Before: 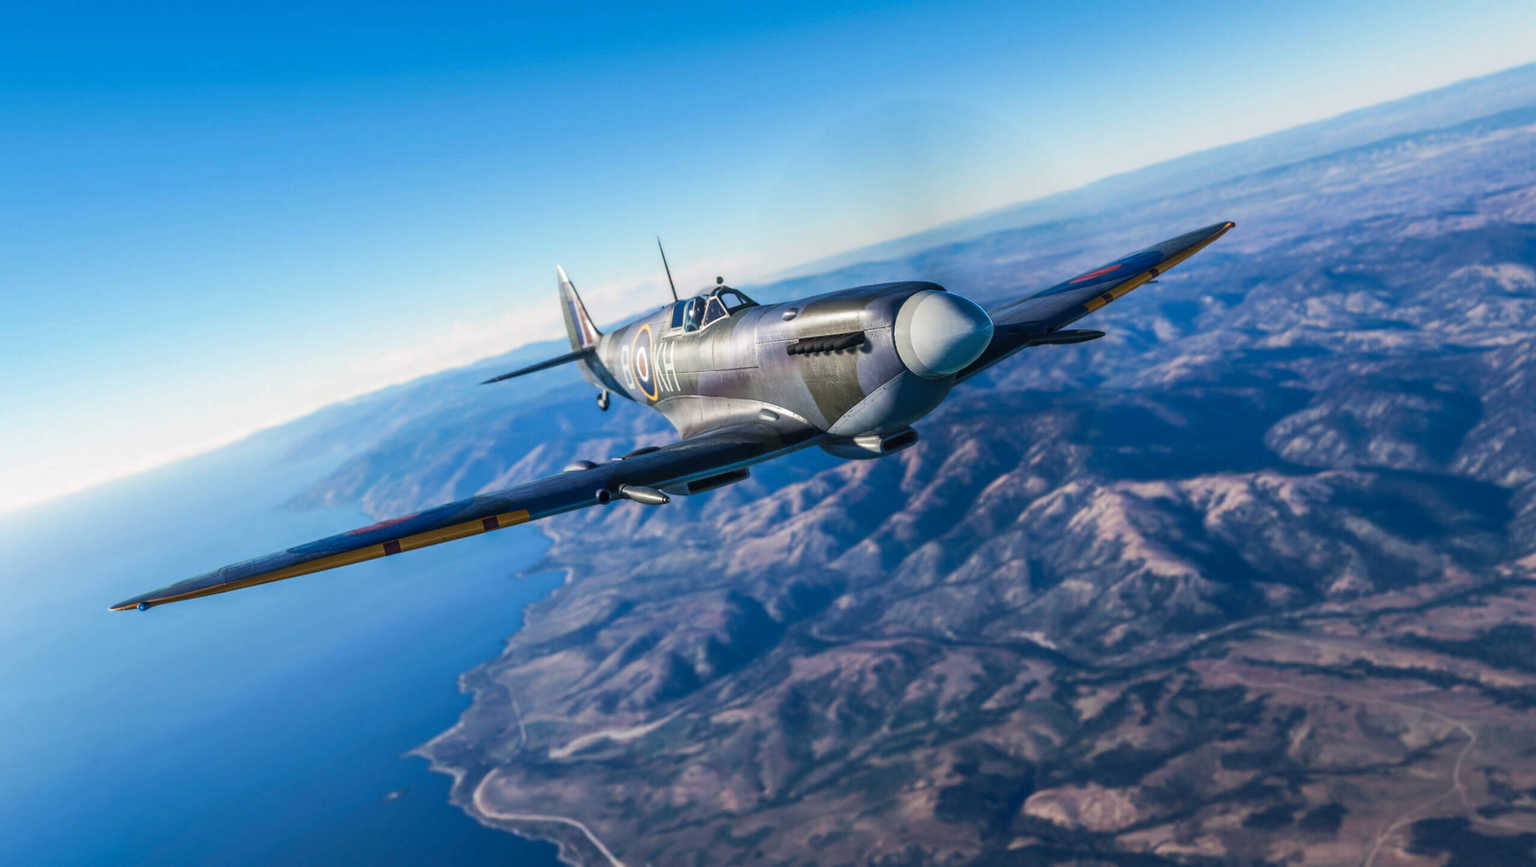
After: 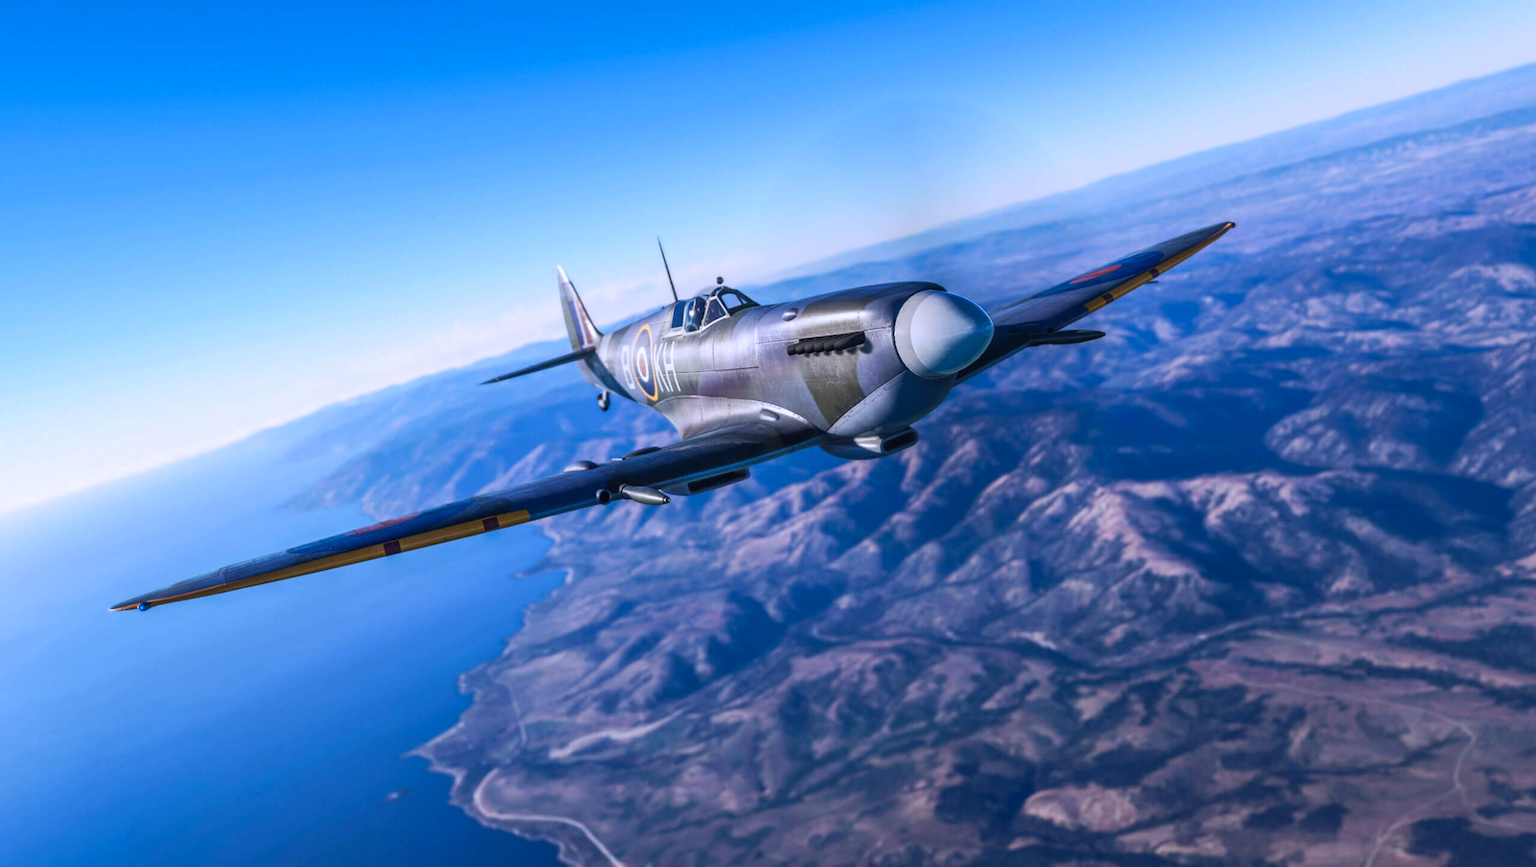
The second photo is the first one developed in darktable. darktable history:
color calibration: illuminant custom, x 0.363, y 0.385, temperature 4528.03 K
white balance: red 0.974, blue 1.044
